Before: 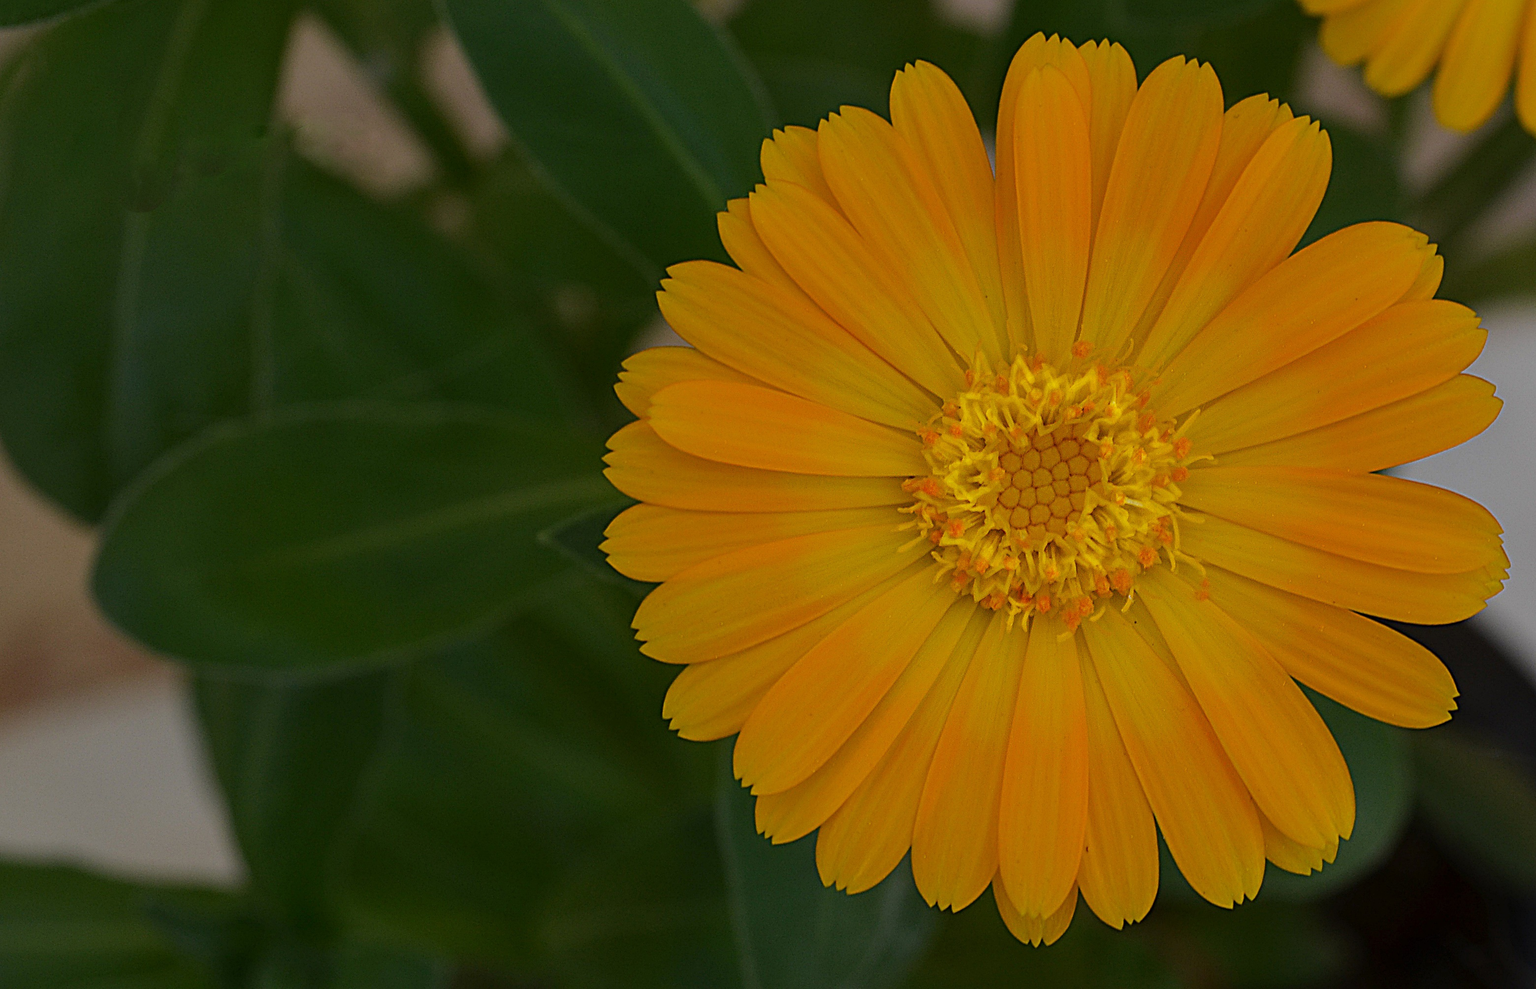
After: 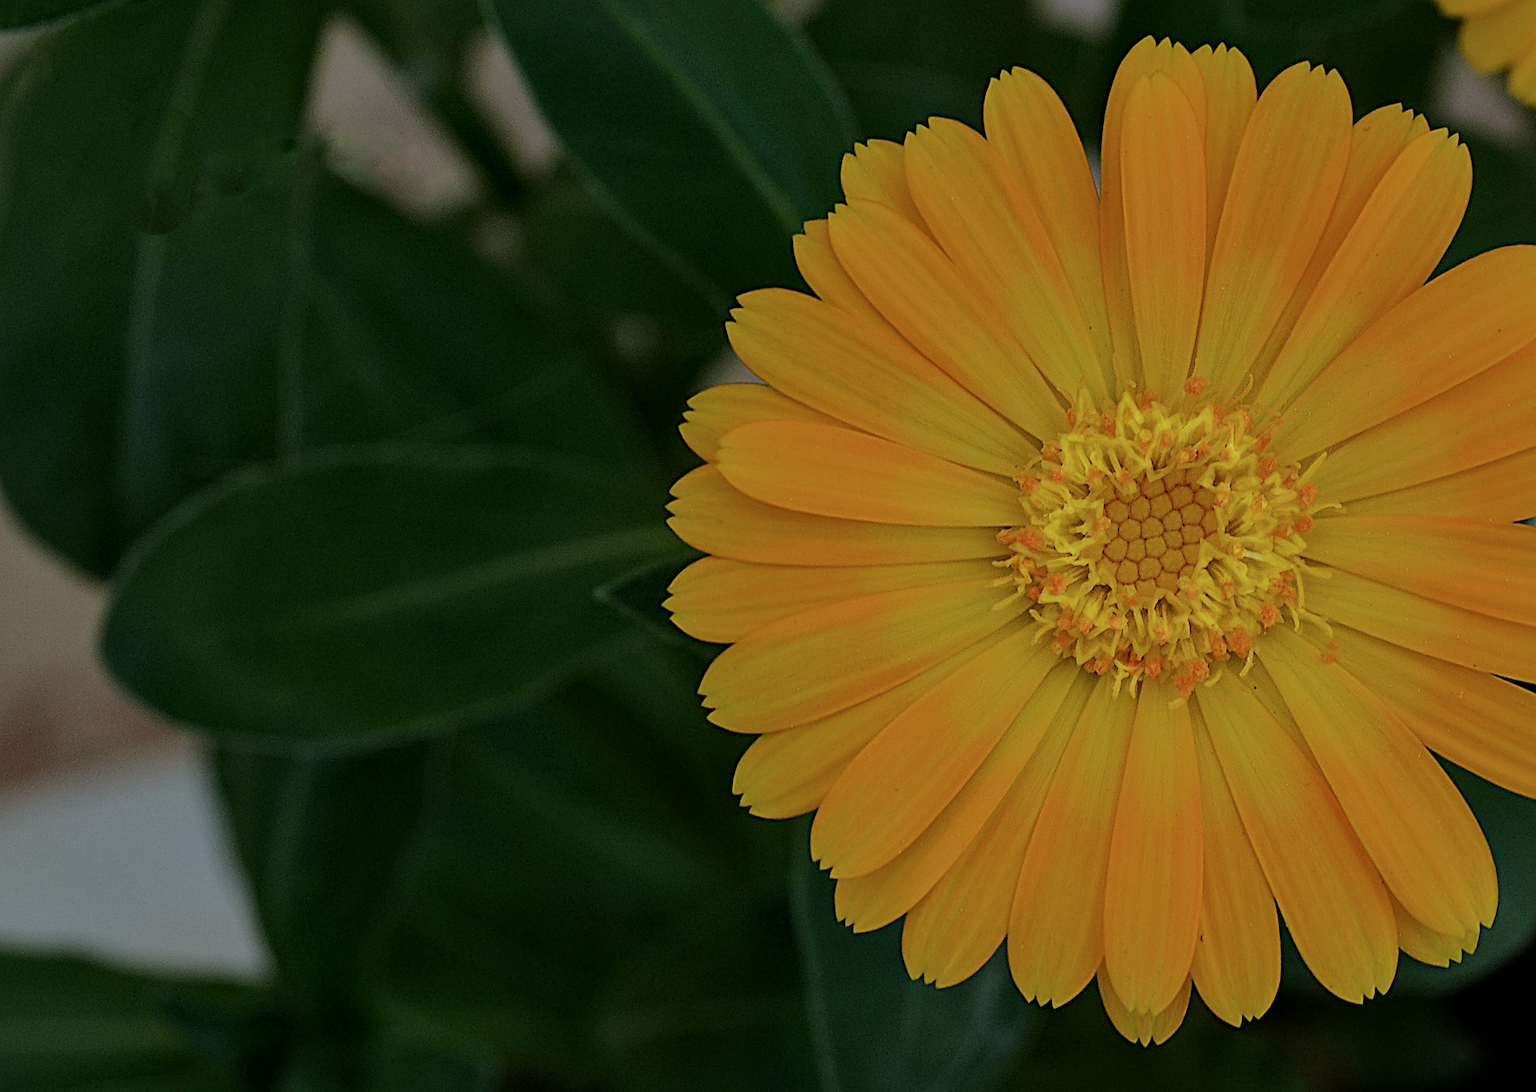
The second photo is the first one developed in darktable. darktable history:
sharpen: radius 1.864, amount 0.398, threshold 1.271
local contrast: mode bilateral grid, contrast 20, coarseness 50, detail 120%, midtone range 0.2
filmic rgb: black relative exposure -6.98 EV, white relative exposure 5.63 EV, hardness 2.86
crop: right 9.509%, bottom 0.031%
color calibration: illuminant Planckian (black body), x 0.378, y 0.375, temperature 4065 K
